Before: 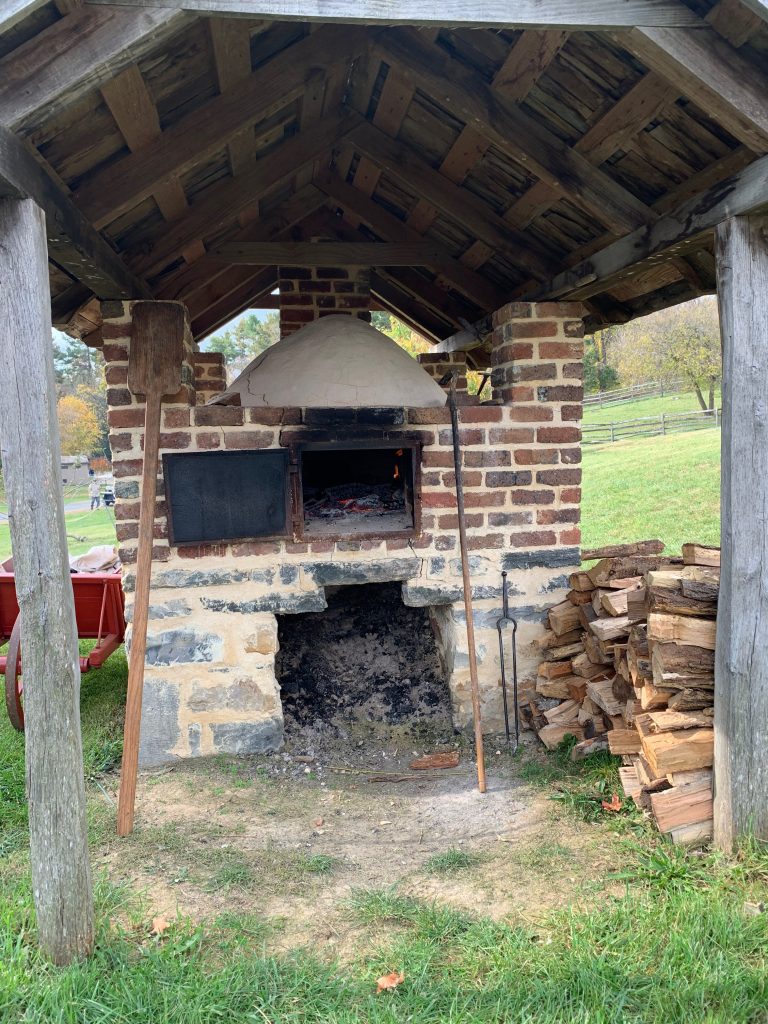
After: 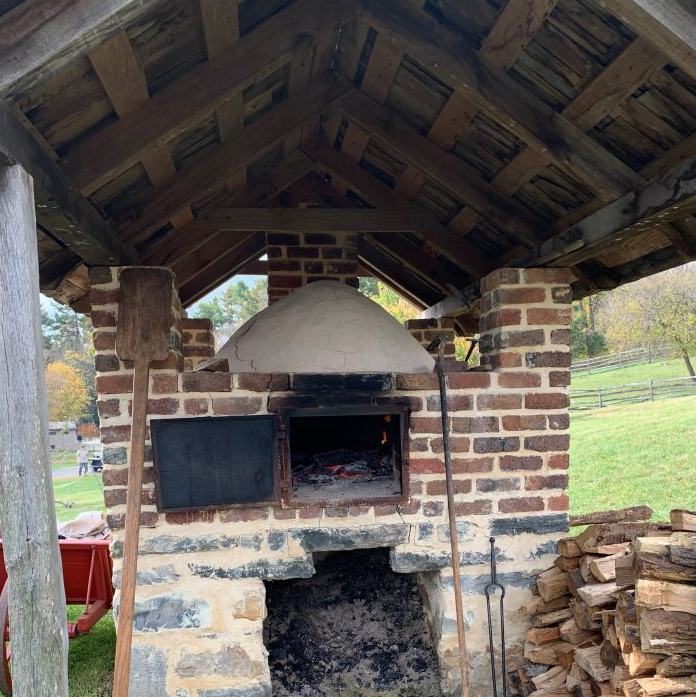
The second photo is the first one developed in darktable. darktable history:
crop: left 1.58%, top 3.371%, right 7.745%, bottom 28.484%
